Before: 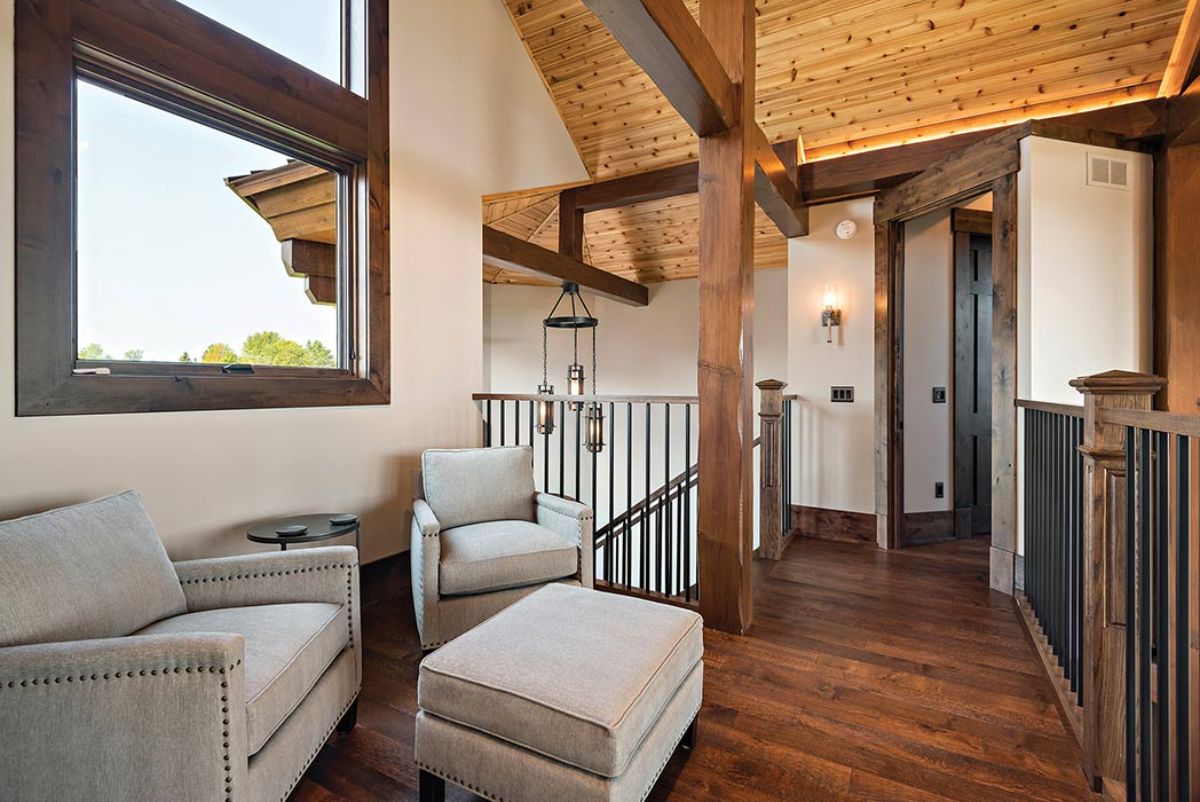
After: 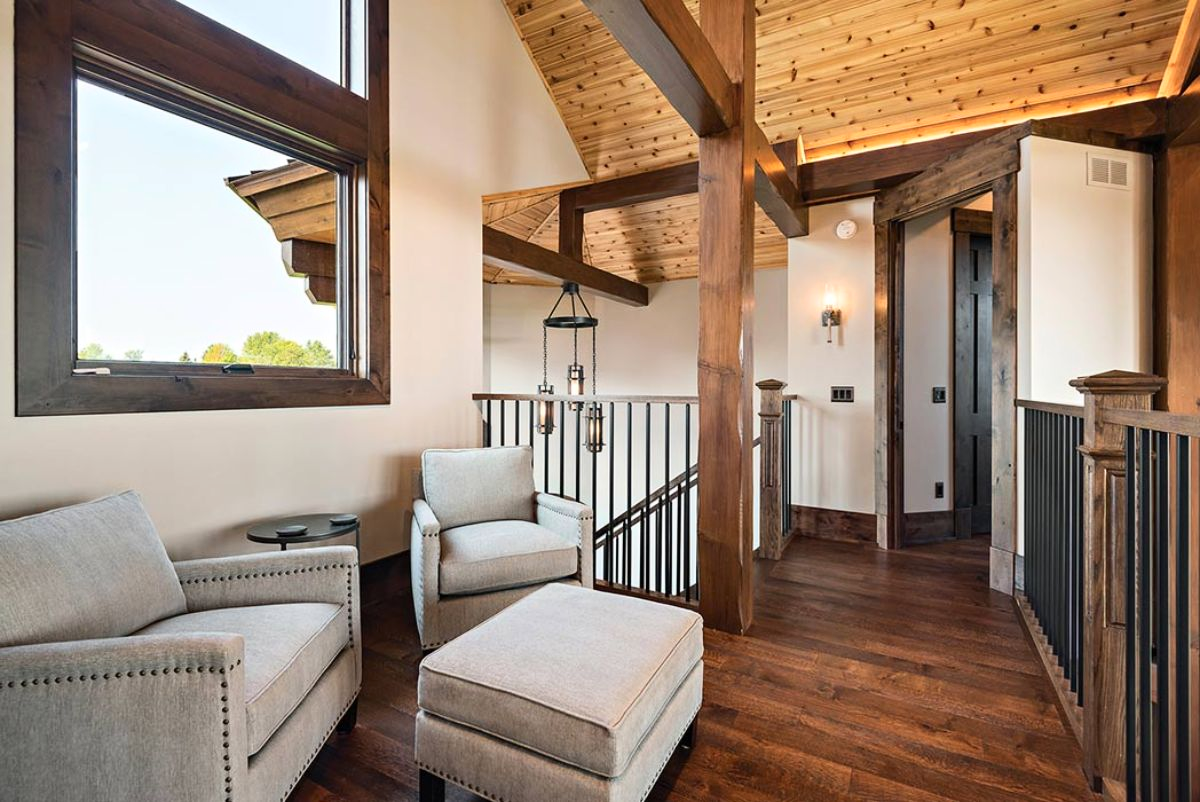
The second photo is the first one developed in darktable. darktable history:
contrast brightness saturation: contrast 0.154, brightness 0.043
